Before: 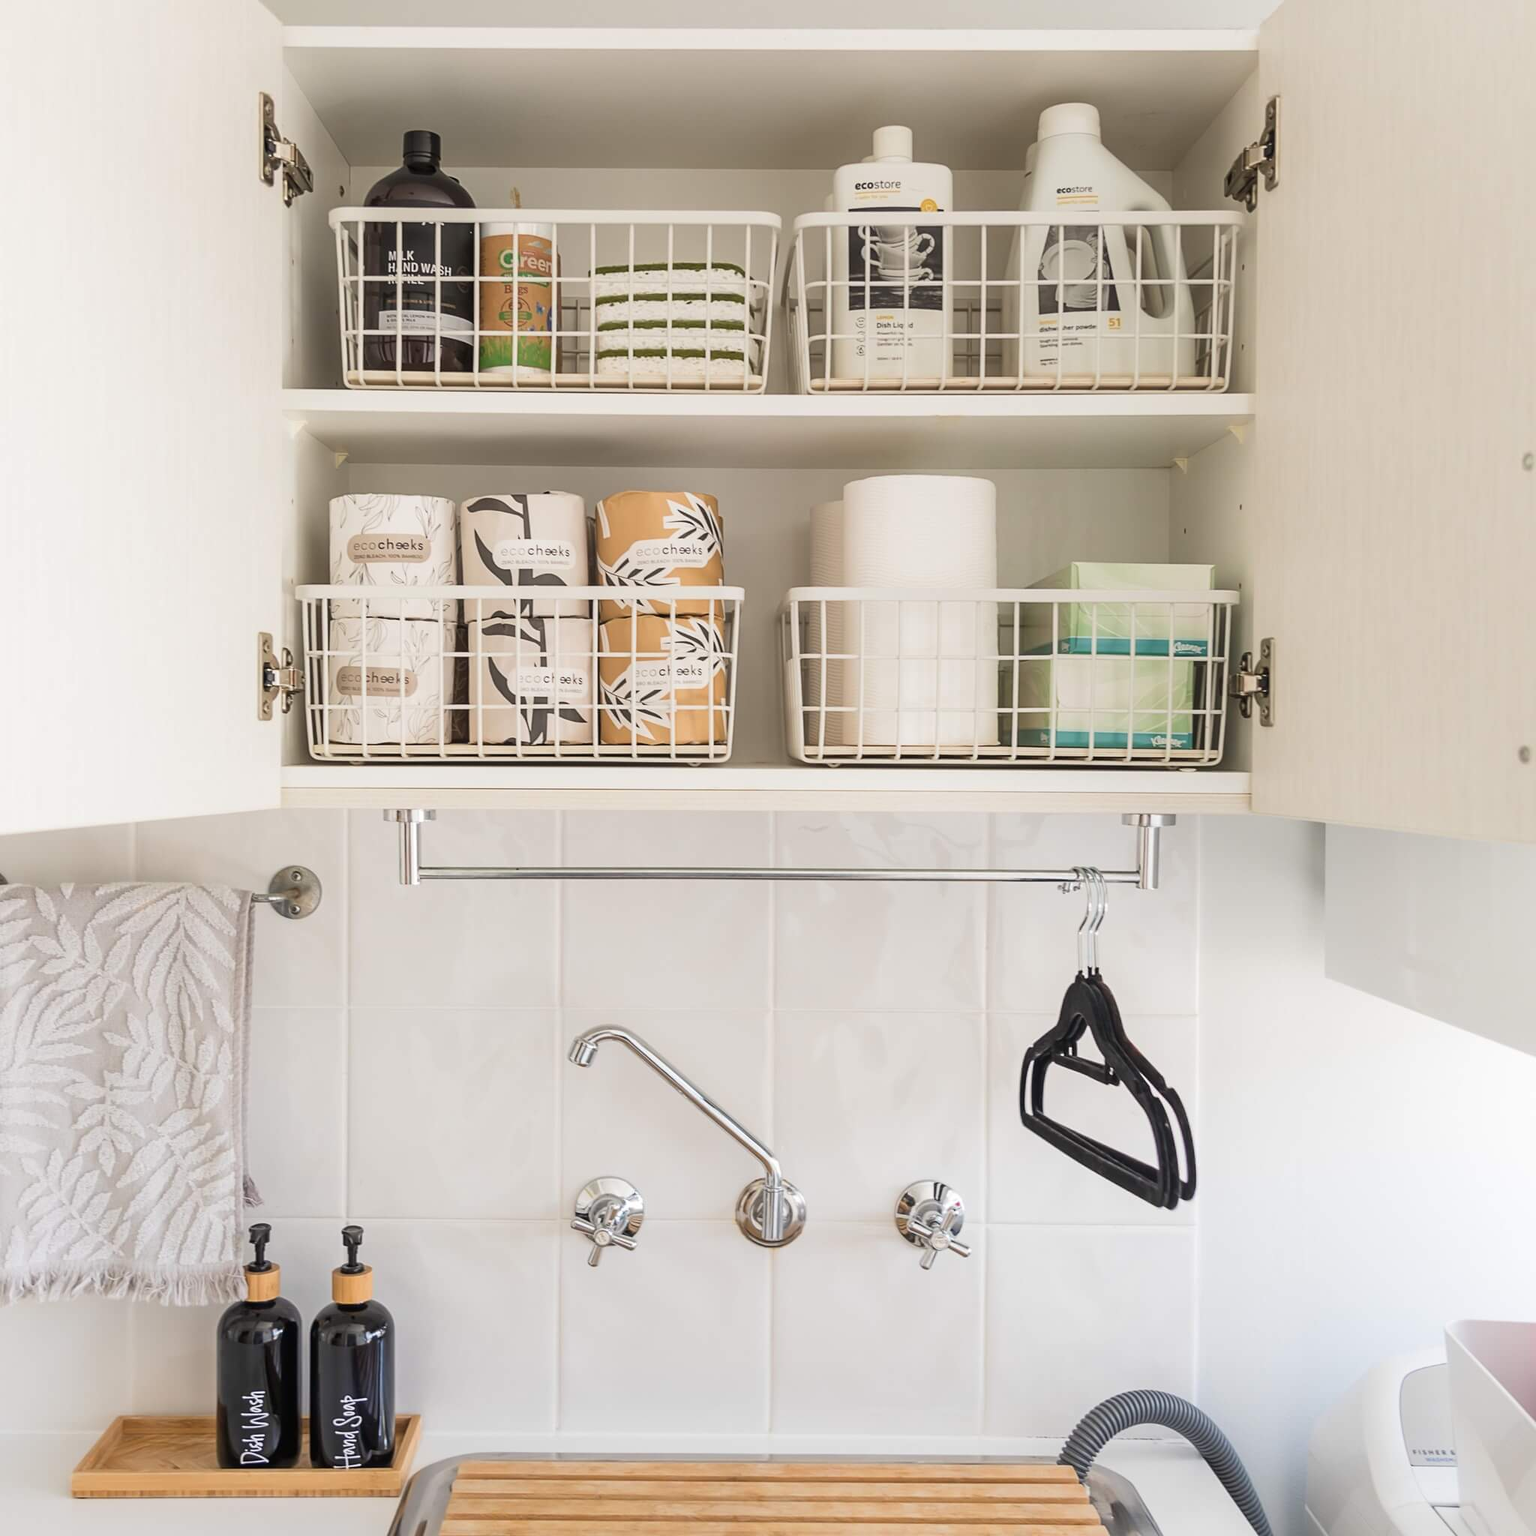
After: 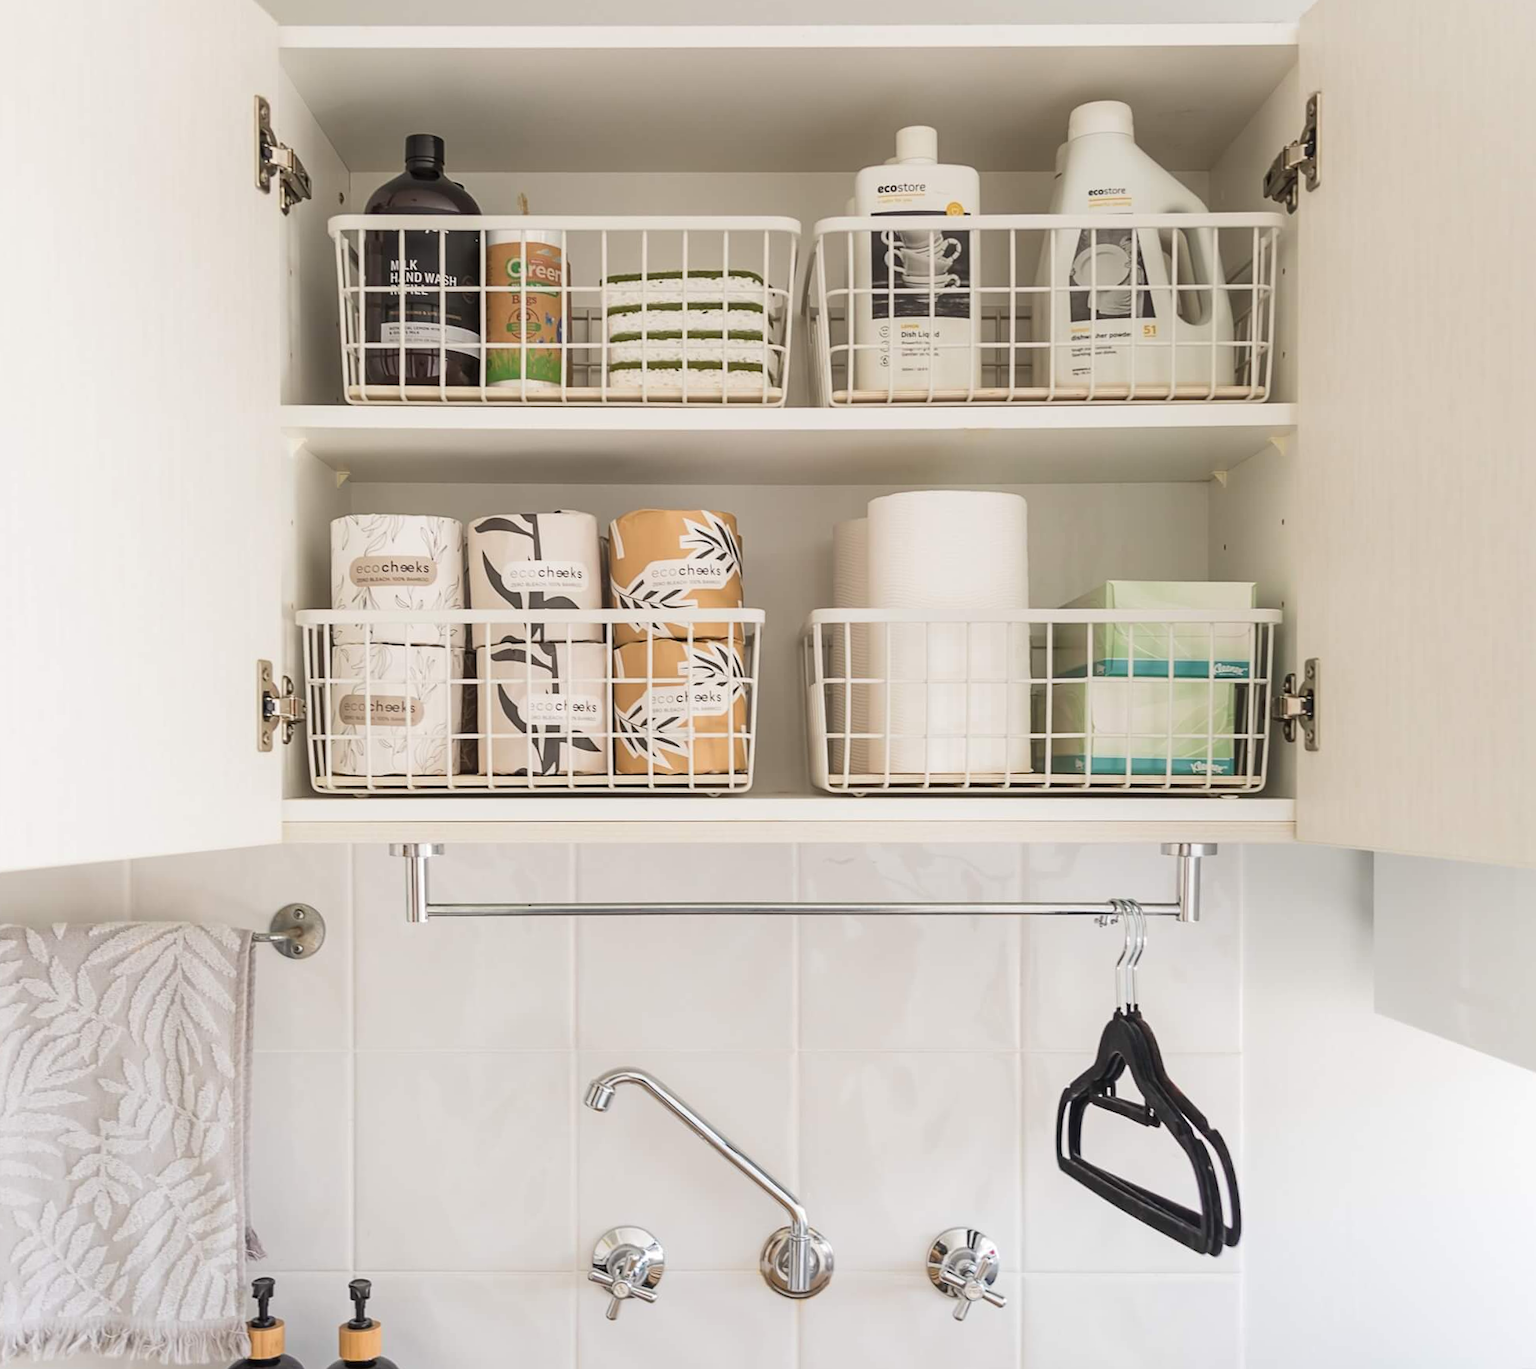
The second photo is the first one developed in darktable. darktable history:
crop and rotate: angle 0.389°, left 0.42%, right 3.192%, bottom 14.068%
